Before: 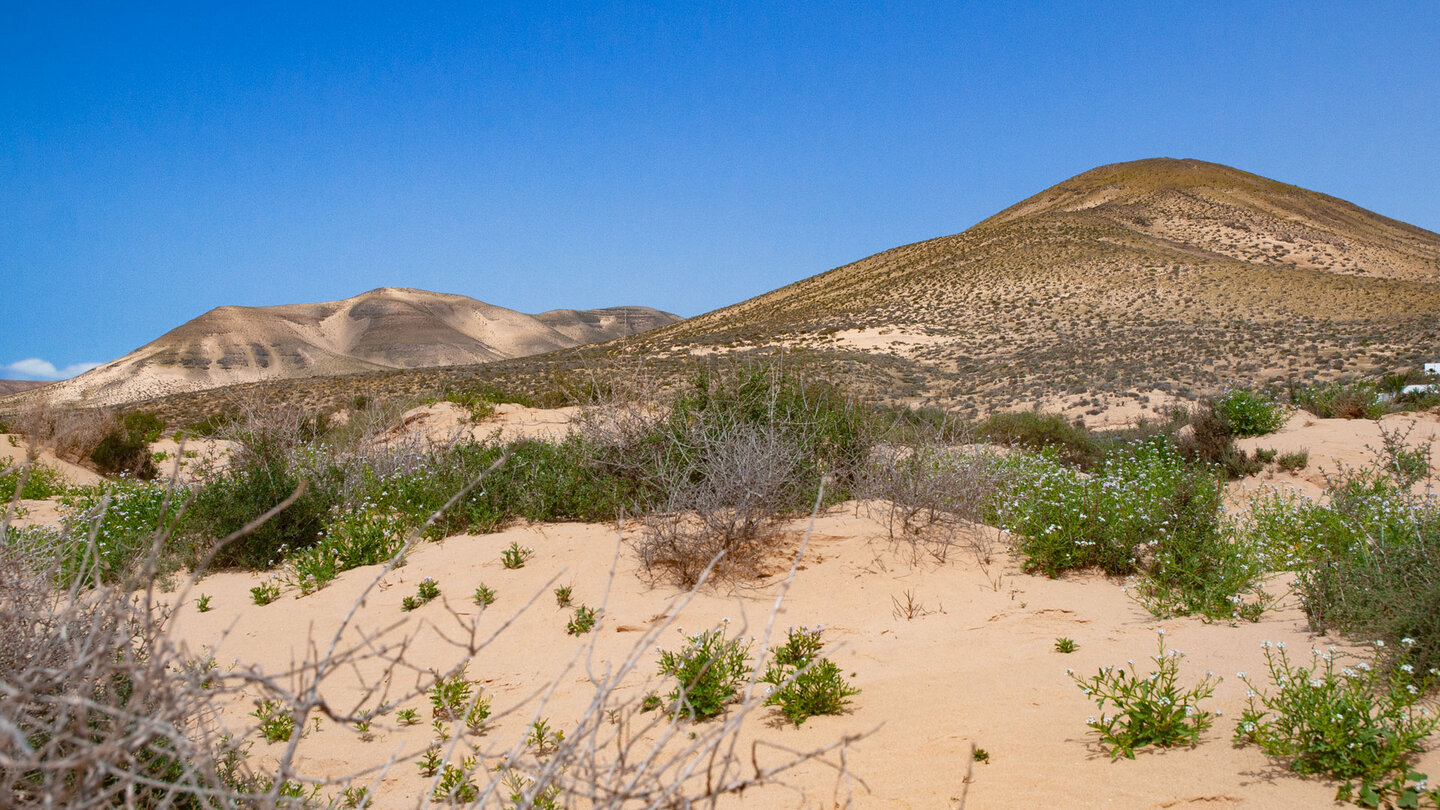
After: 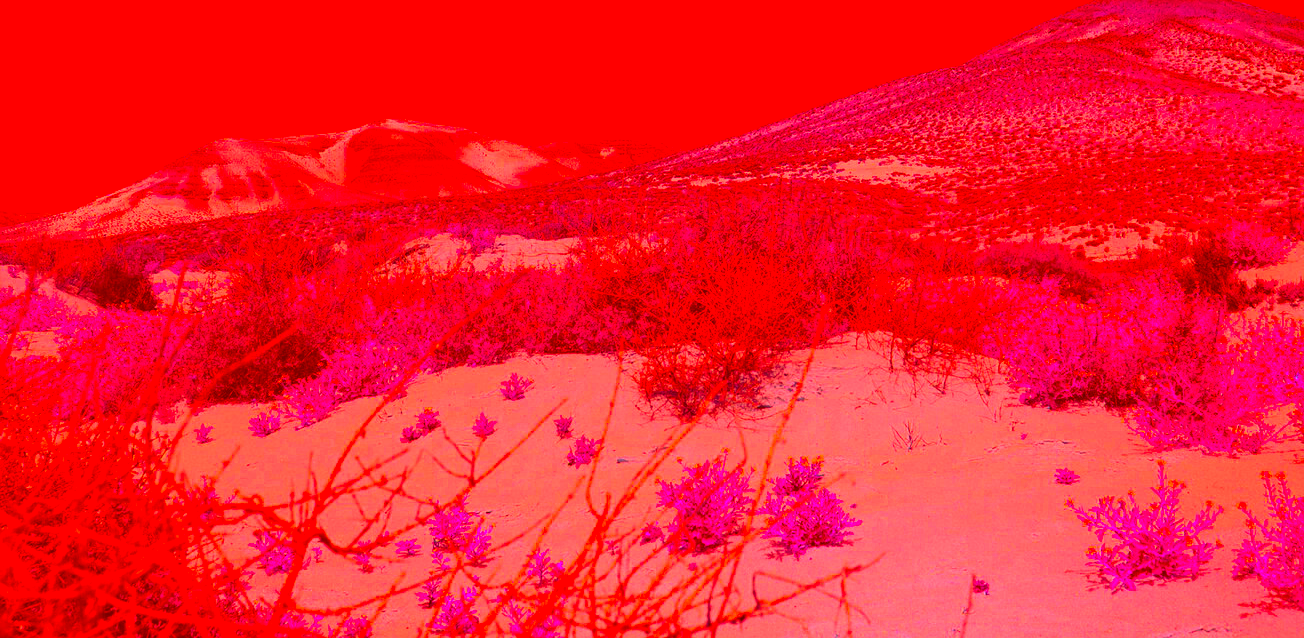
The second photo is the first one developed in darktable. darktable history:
crop: top 20.916%, right 9.437%, bottom 0.316%
color correction: highlights a* -39.68, highlights b* -40, shadows a* -40, shadows b* -40, saturation -3
